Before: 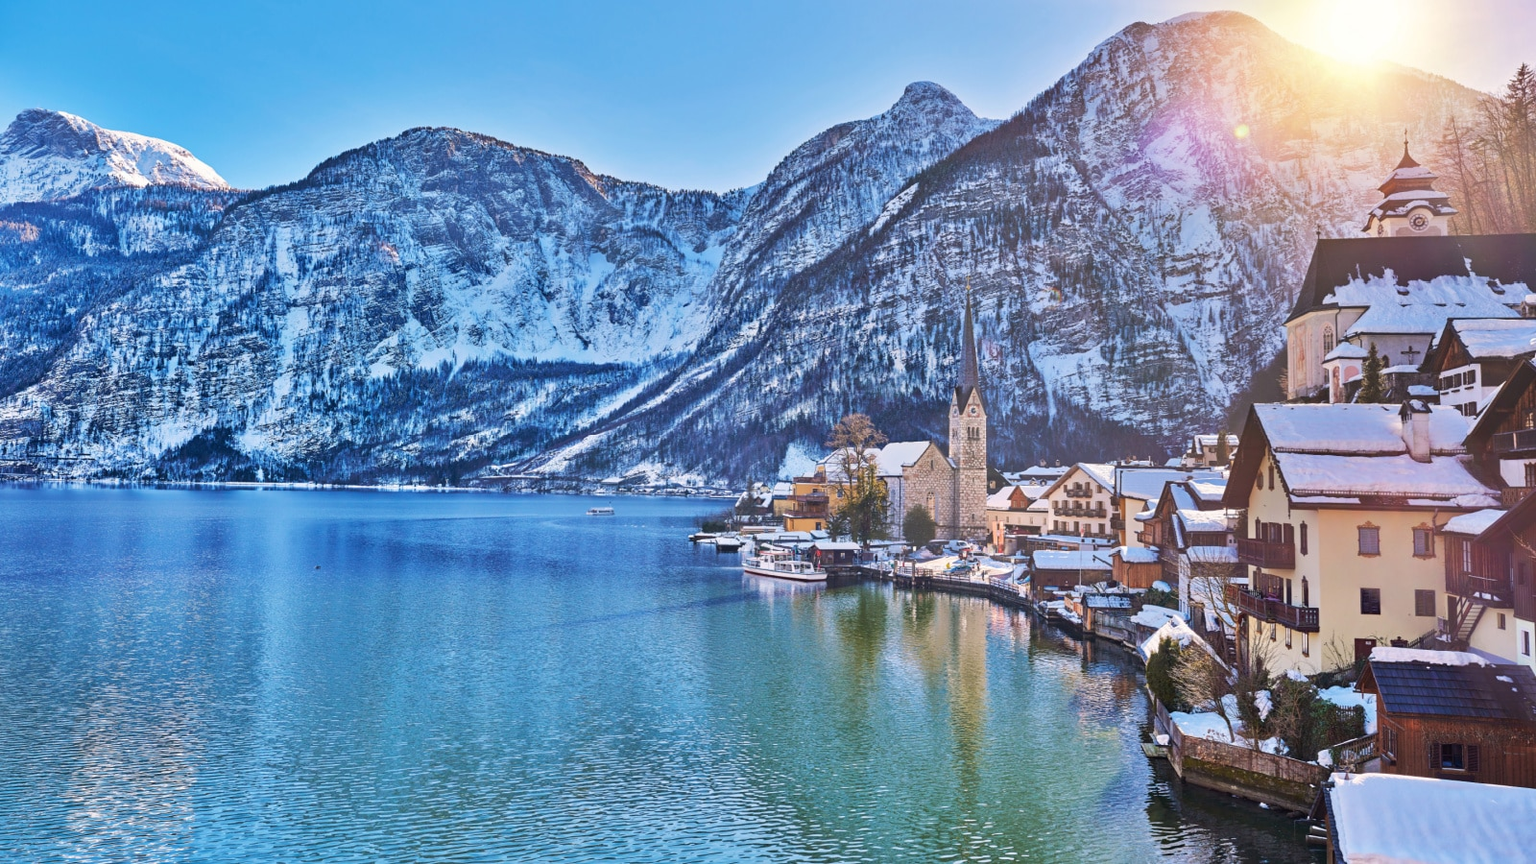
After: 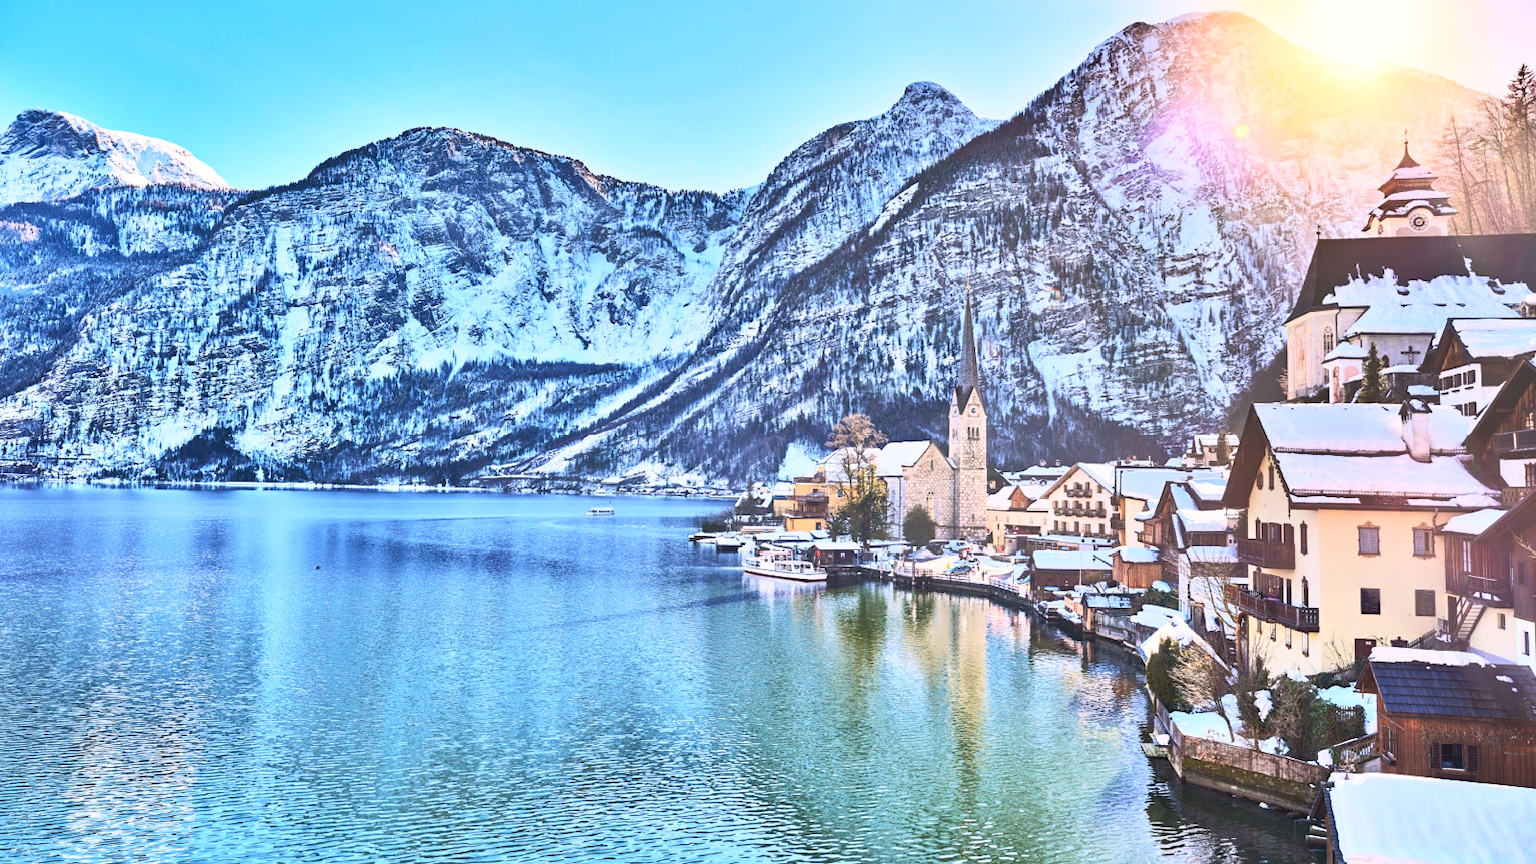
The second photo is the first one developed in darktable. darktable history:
contrast brightness saturation: contrast 0.387, brightness 0.52
shadows and highlights: low approximation 0.01, soften with gaussian
